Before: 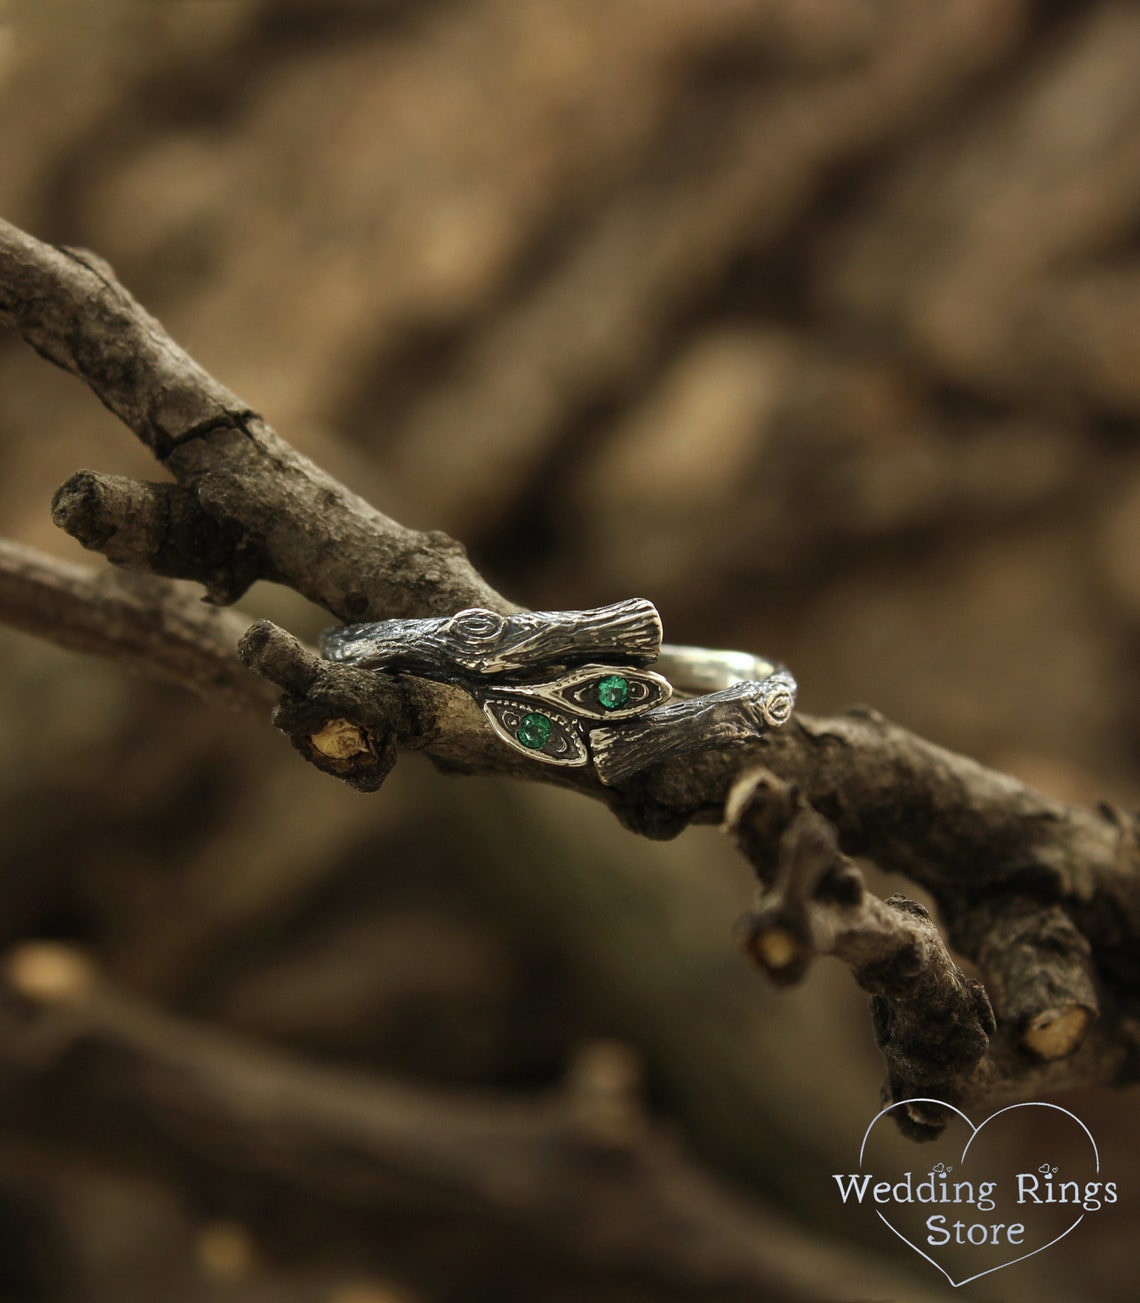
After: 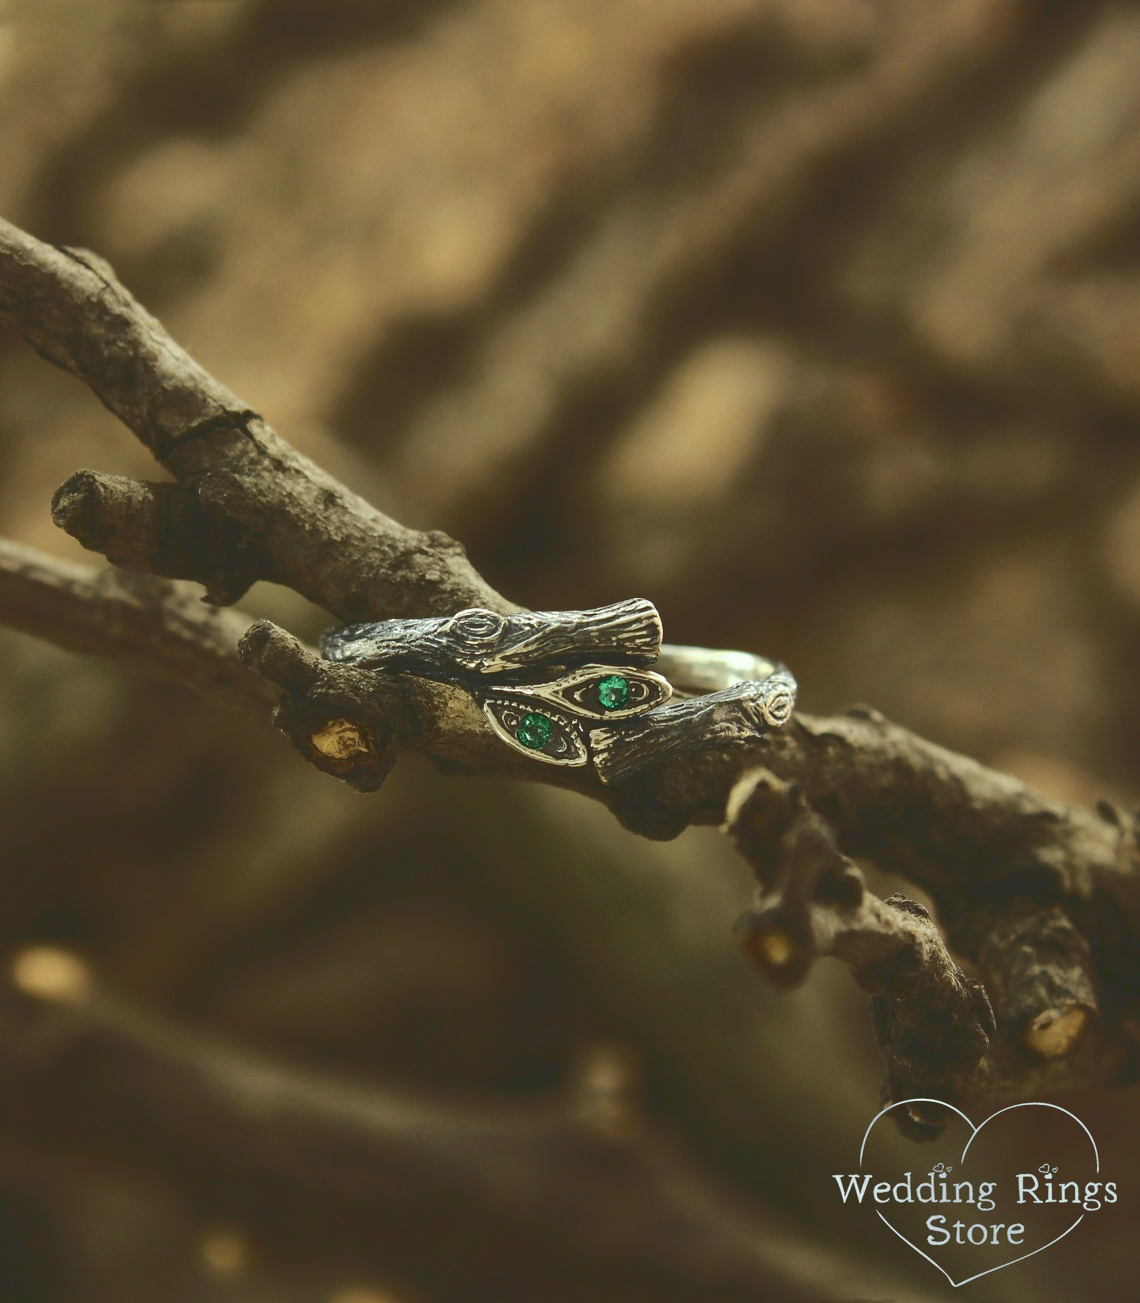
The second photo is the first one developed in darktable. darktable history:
base curve: curves: ch0 [(0, 0.024) (0.055, 0.065) (0.121, 0.166) (0.236, 0.319) (0.693, 0.726) (1, 1)]
color correction: highlights a* -4.79, highlights b* 5.03, saturation 0.964
